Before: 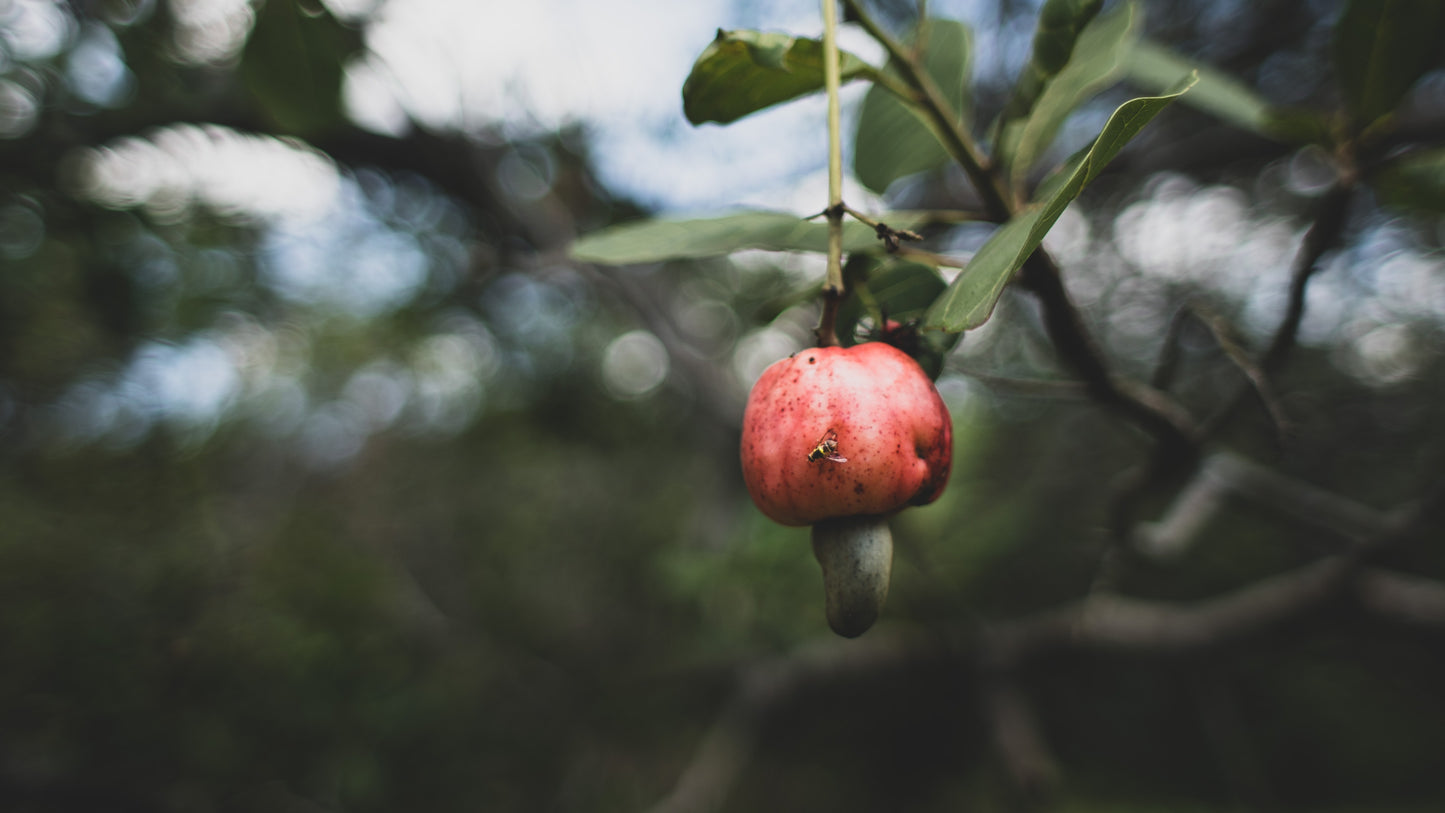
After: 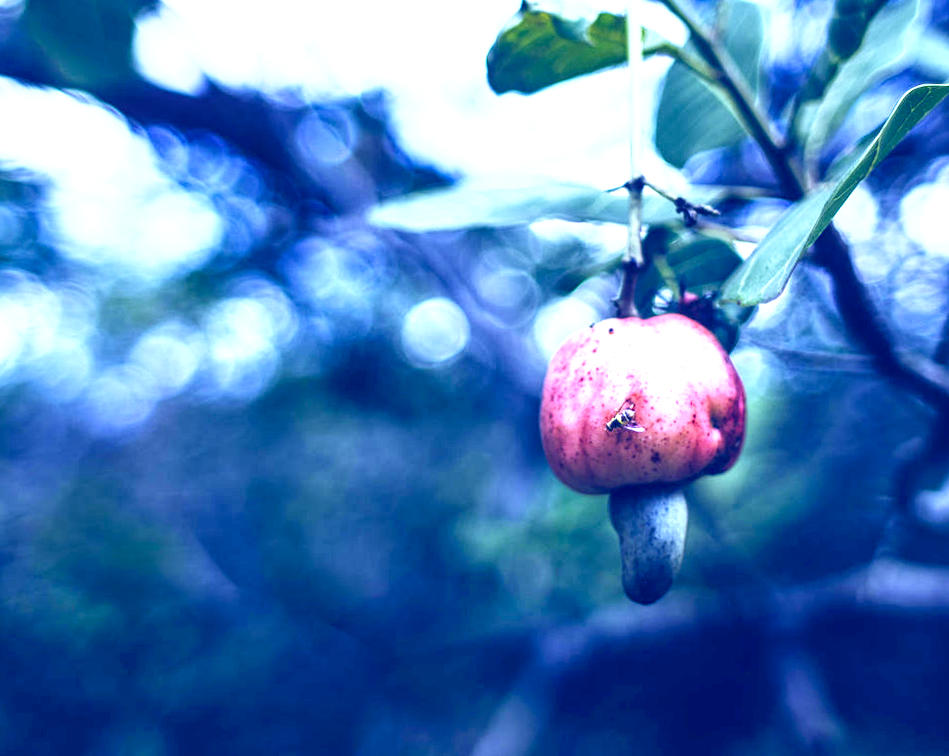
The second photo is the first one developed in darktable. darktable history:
color balance rgb: shadows lift › luminance -41.13%, shadows lift › chroma 14.13%, shadows lift › hue 260°, power › luminance -3.76%, power › chroma 0.56%, power › hue 40.37°, highlights gain › luminance 16.81%, highlights gain › chroma 2.94%, highlights gain › hue 260°, global offset › luminance -0.29%, global offset › chroma 0.31%, global offset › hue 260°, perceptual saturation grading › global saturation 20%, perceptual saturation grading › highlights -13.92%, perceptual saturation grading › shadows 50%
crop: left 16.899%, right 16.556%
exposure: black level correction 0, exposure 1.2 EV, compensate highlight preservation false
local contrast: detail 130%
rotate and perspective: rotation 0.679°, lens shift (horizontal) 0.136, crop left 0.009, crop right 0.991, crop top 0.078, crop bottom 0.95
base curve: curves: ch0 [(0, 0) (0.688, 0.865) (1, 1)], preserve colors none
white balance: red 0.766, blue 1.537
